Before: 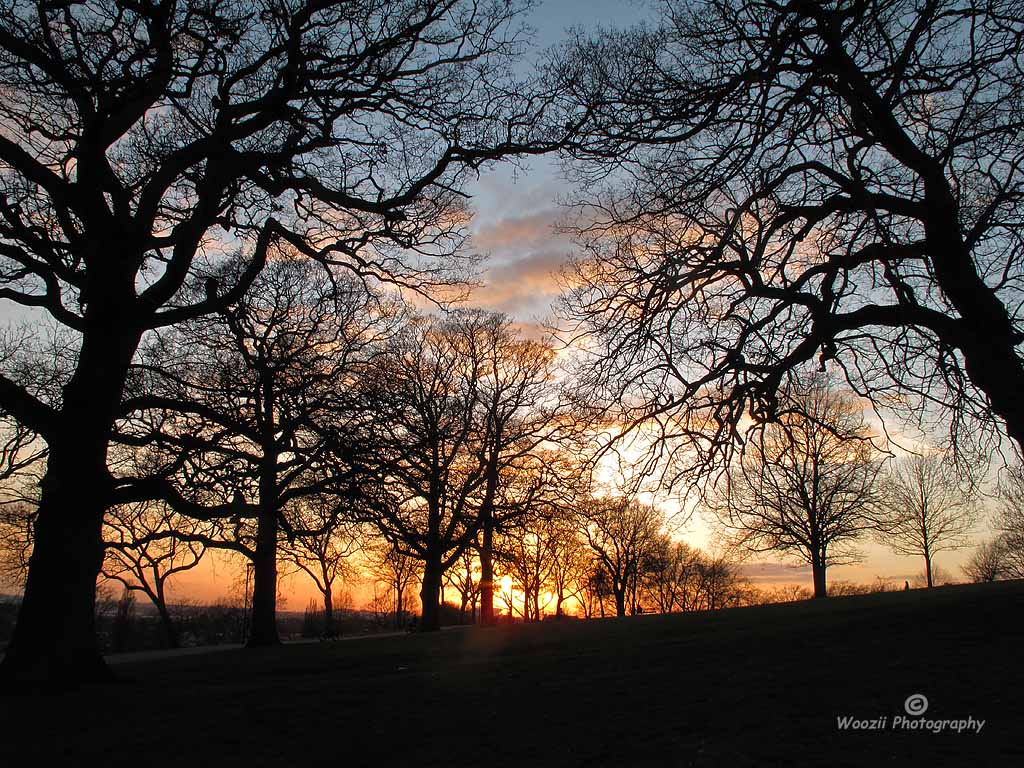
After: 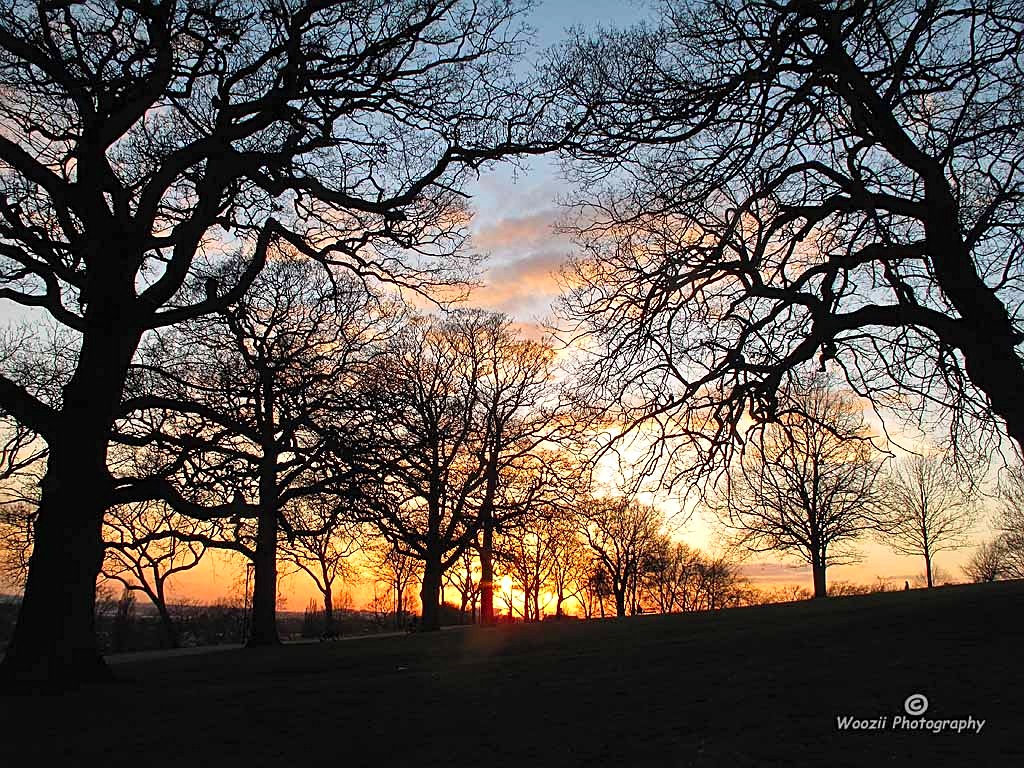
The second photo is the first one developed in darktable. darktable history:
contrast brightness saturation: contrast 0.201, brightness 0.161, saturation 0.225
sharpen: radius 2.18, amount 0.382, threshold 0.064
